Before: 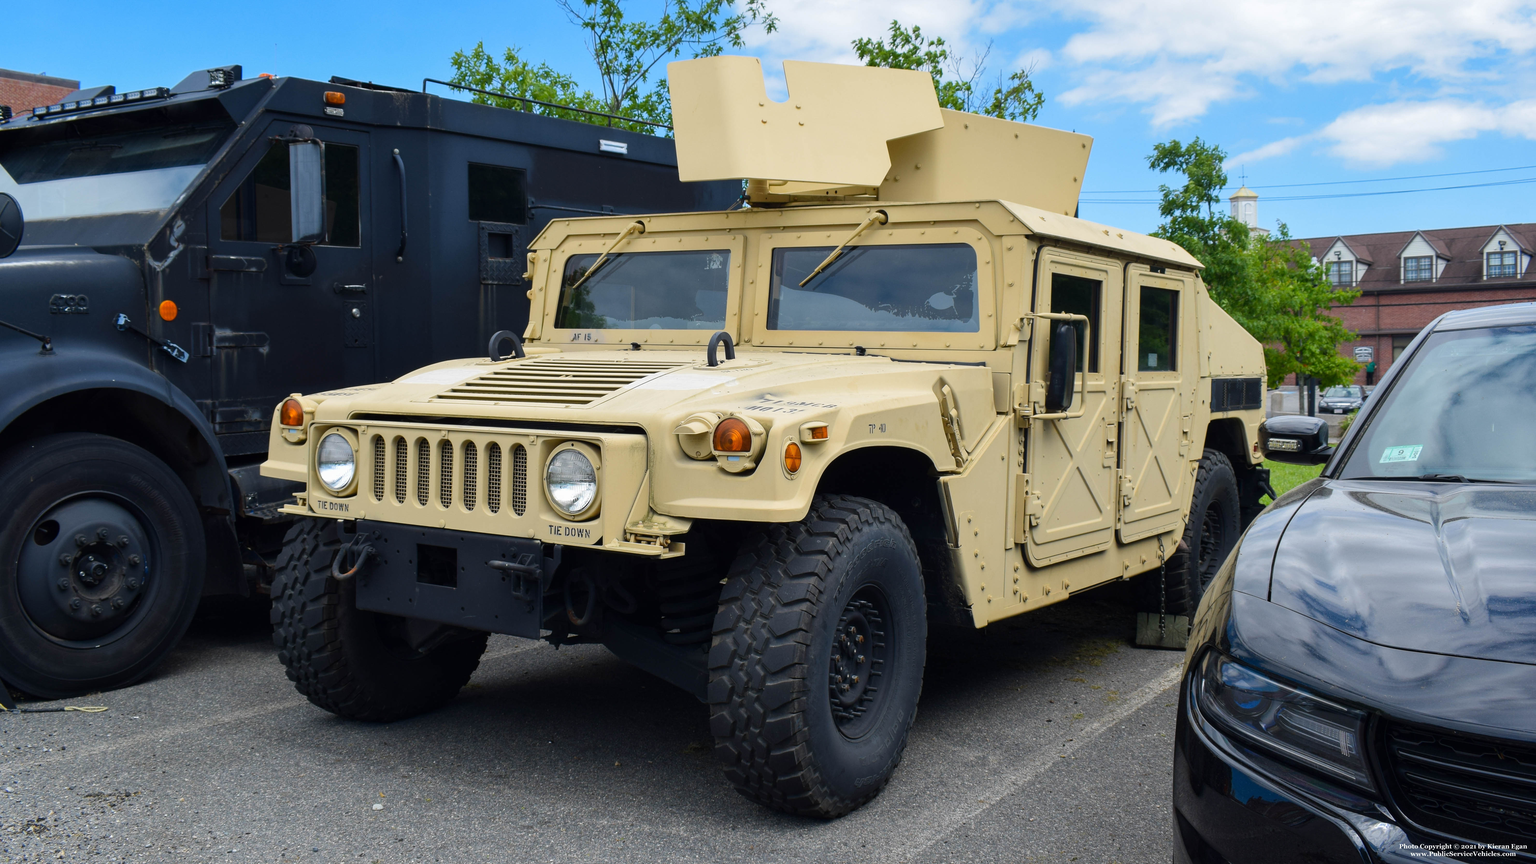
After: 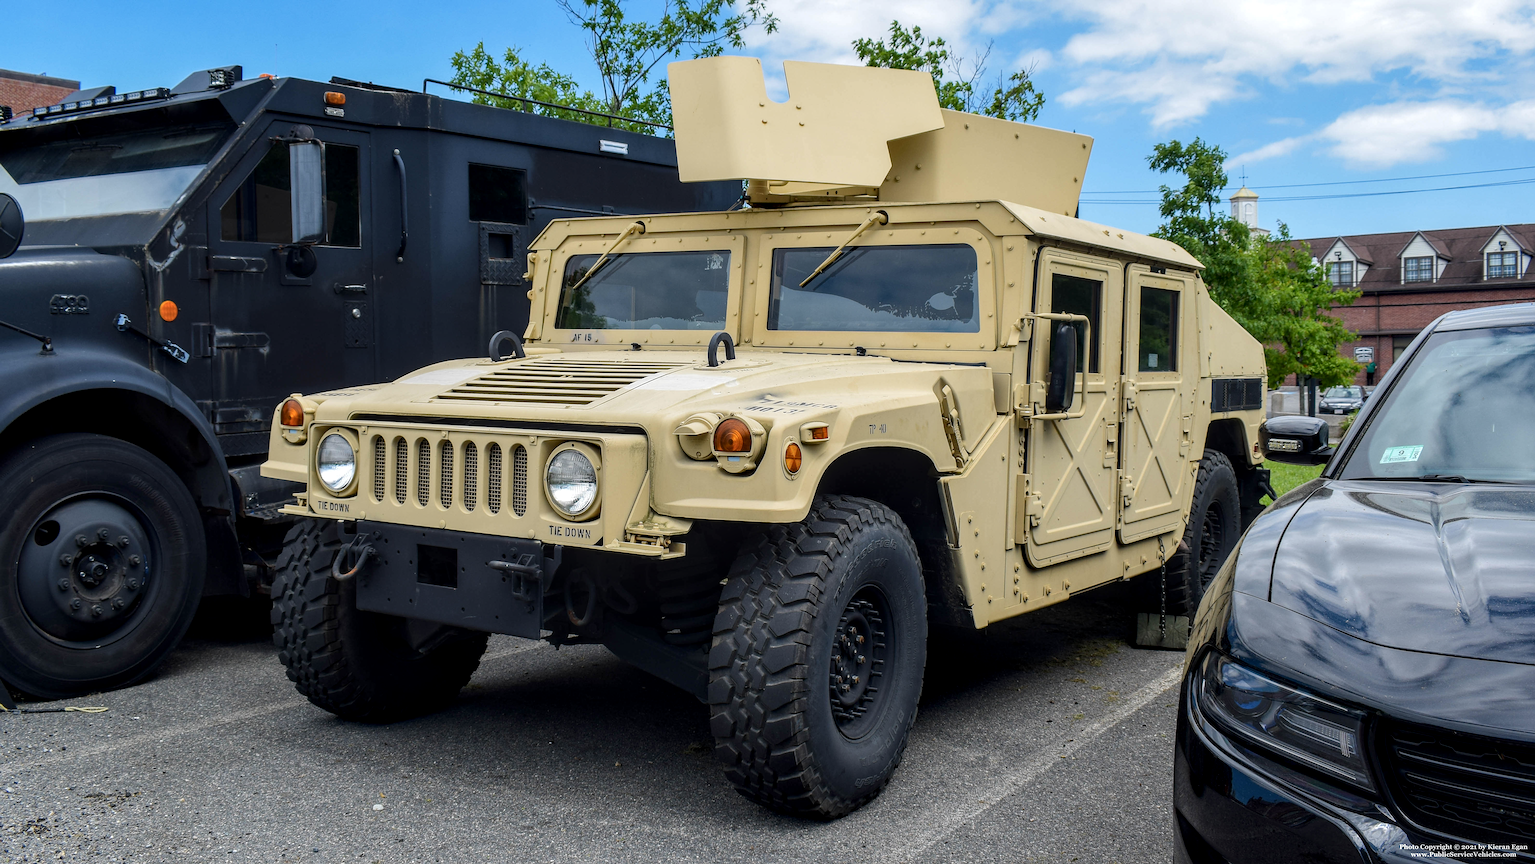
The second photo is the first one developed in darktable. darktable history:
contrast brightness saturation: saturation -0.063
sharpen: on, module defaults
color calibration: illuminant same as pipeline (D50), adaptation none (bypass), x 0.333, y 0.333, temperature 5005.98 K
local contrast: highlights 34%, detail 135%
